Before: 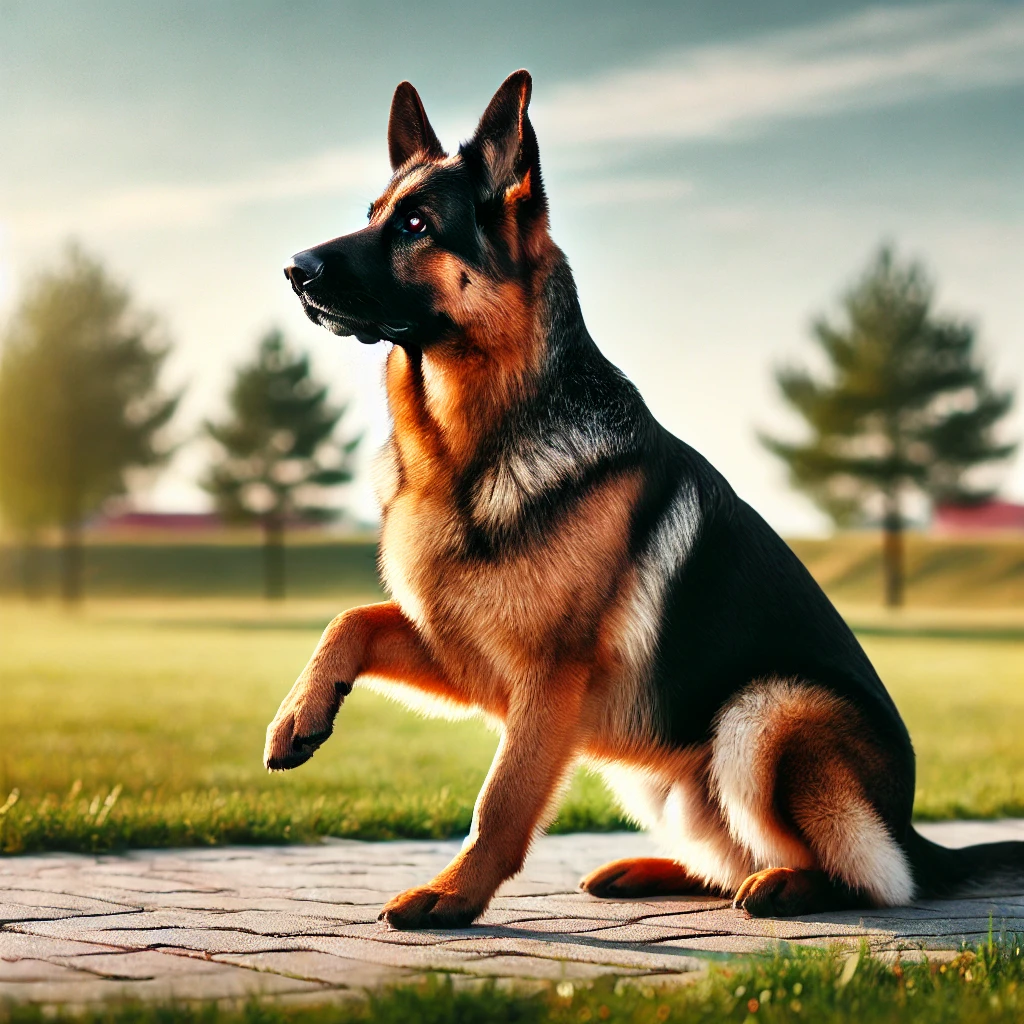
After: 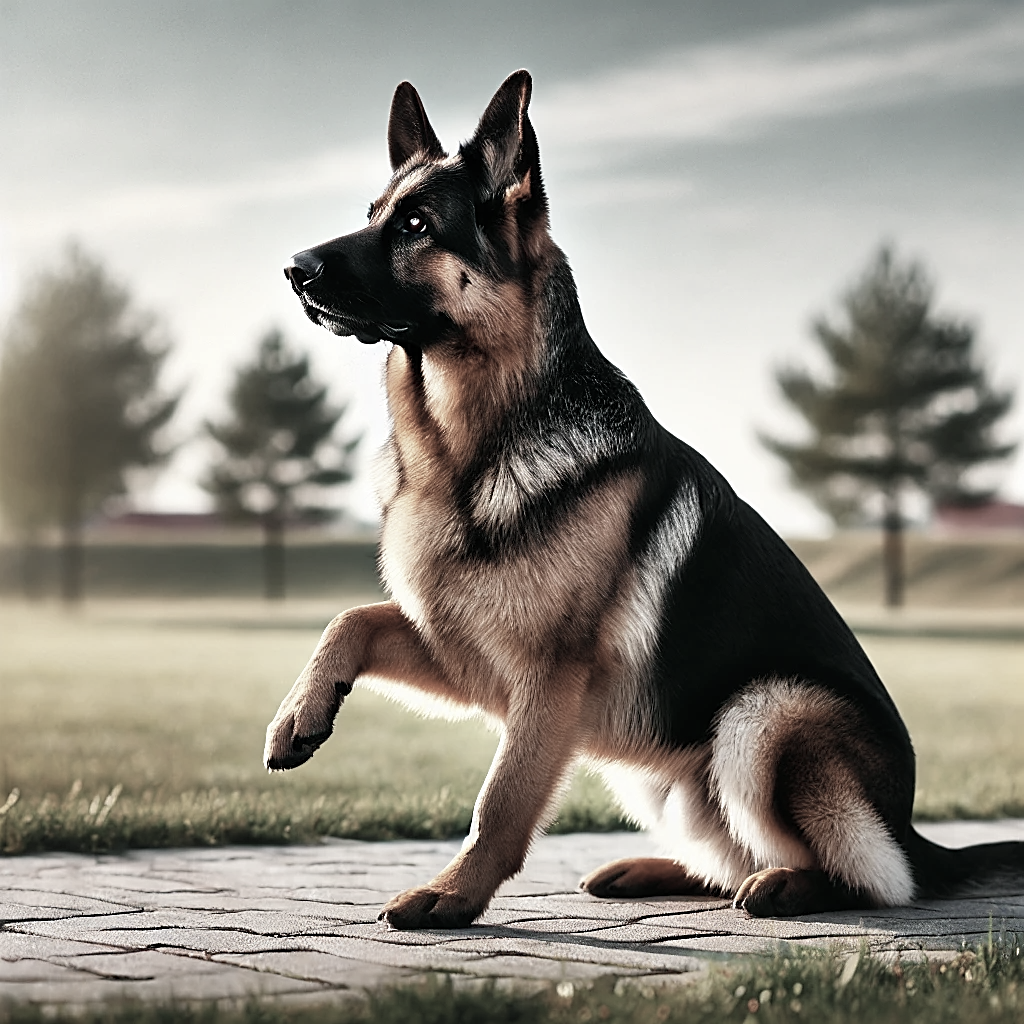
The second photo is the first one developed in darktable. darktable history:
exposure: compensate highlight preservation false
color zones: curves: ch1 [(0, 0.153) (0.143, 0.15) (0.286, 0.151) (0.429, 0.152) (0.571, 0.152) (0.714, 0.151) (0.857, 0.151) (1, 0.153)]
sharpen: on, module defaults
